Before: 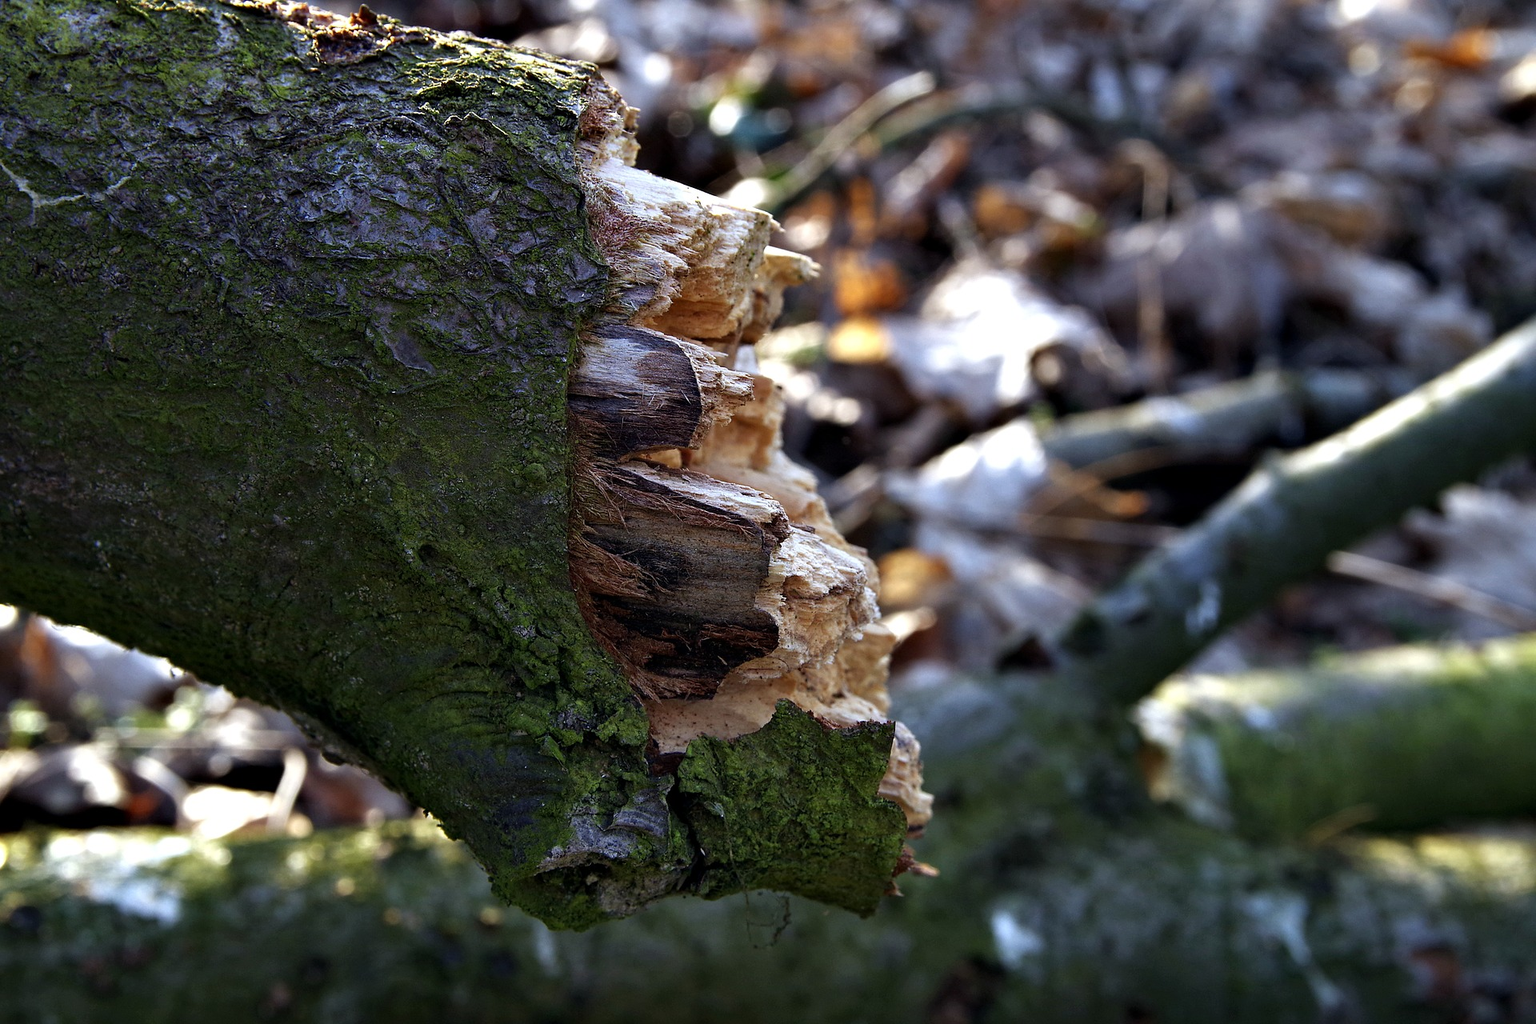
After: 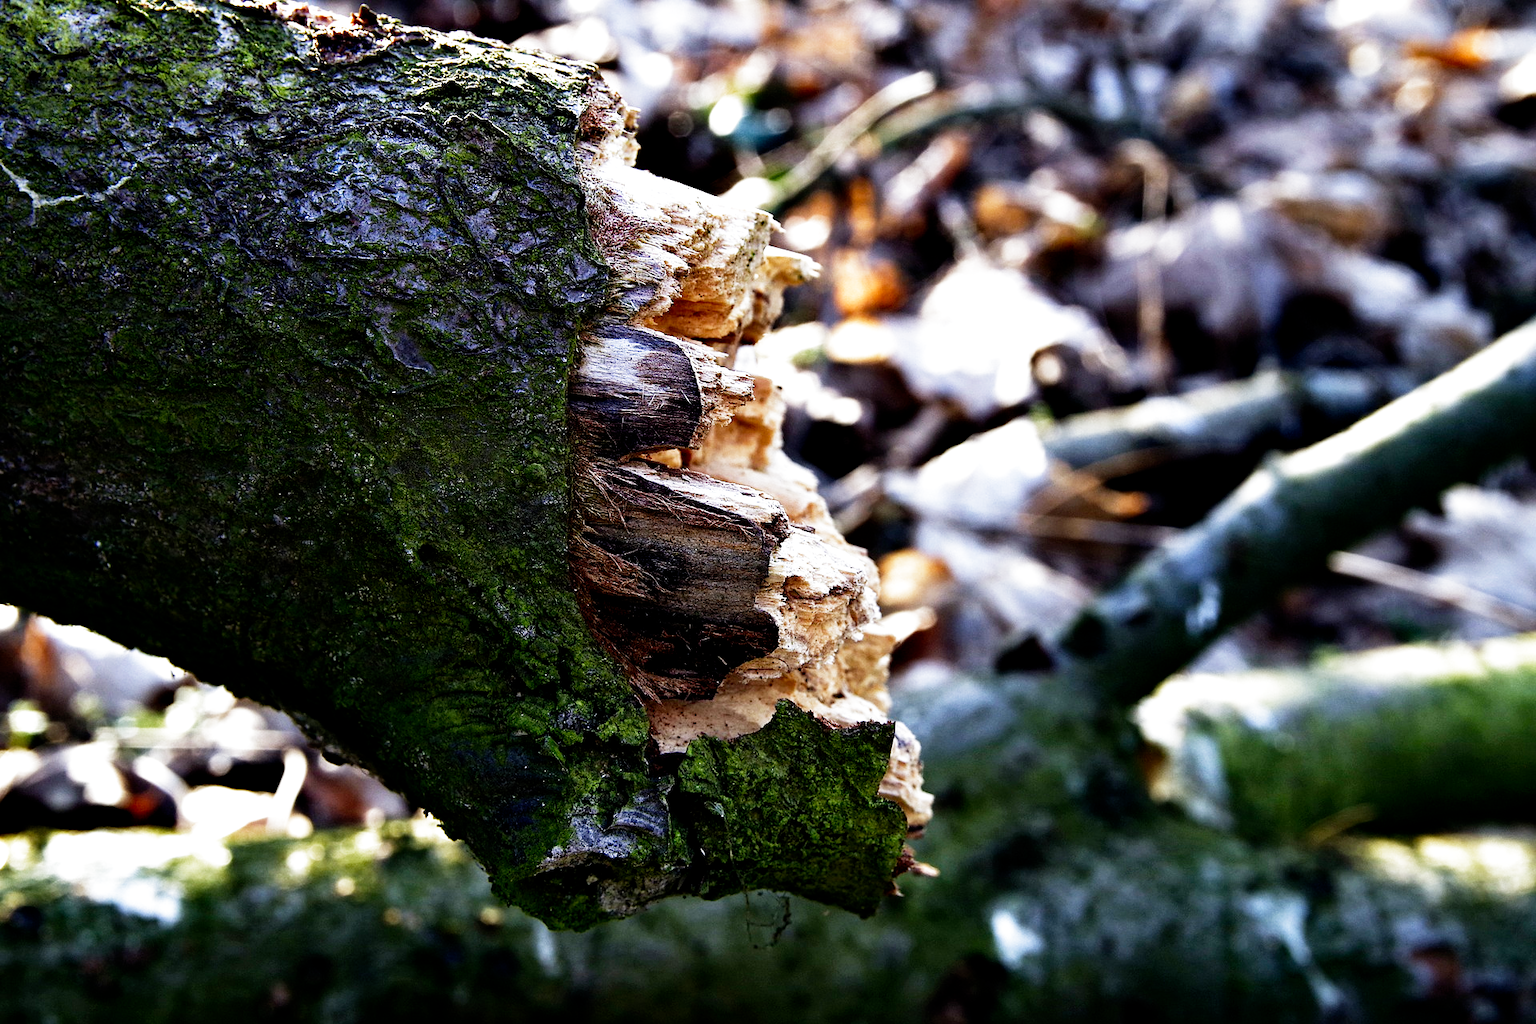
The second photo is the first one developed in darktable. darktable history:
filmic rgb: middle gray luminance 10%, black relative exposure -8.61 EV, white relative exposure 3.3 EV, threshold 6 EV, target black luminance 0%, hardness 5.2, latitude 44.69%, contrast 1.302, highlights saturation mix 5%, shadows ↔ highlights balance 24.64%, add noise in highlights 0, preserve chrominance no, color science v3 (2019), use custom middle-gray values true, iterations of high-quality reconstruction 0, contrast in highlights soft, enable highlight reconstruction true
tone equalizer: -8 EV -0.417 EV, -7 EV -0.389 EV, -6 EV -0.333 EV, -5 EV -0.222 EV, -3 EV 0.222 EV, -2 EV 0.333 EV, -1 EV 0.389 EV, +0 EV 0.417 EV, edges refinement/feathering 500, mask exposure compensation -1.57 EV, preserve details no
